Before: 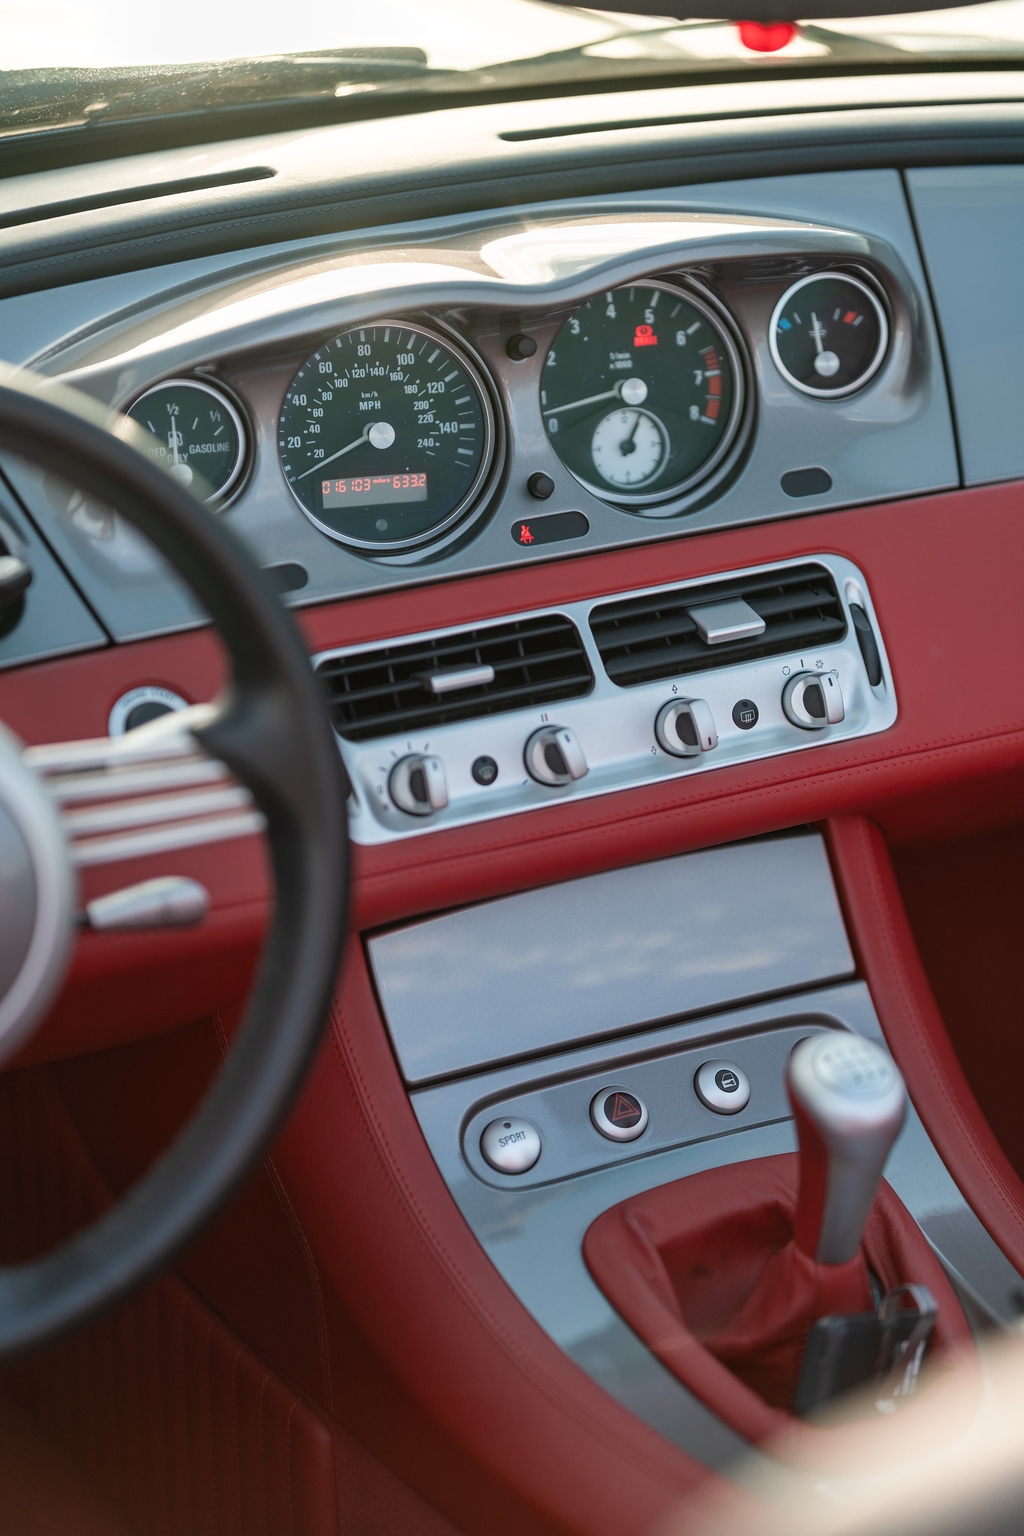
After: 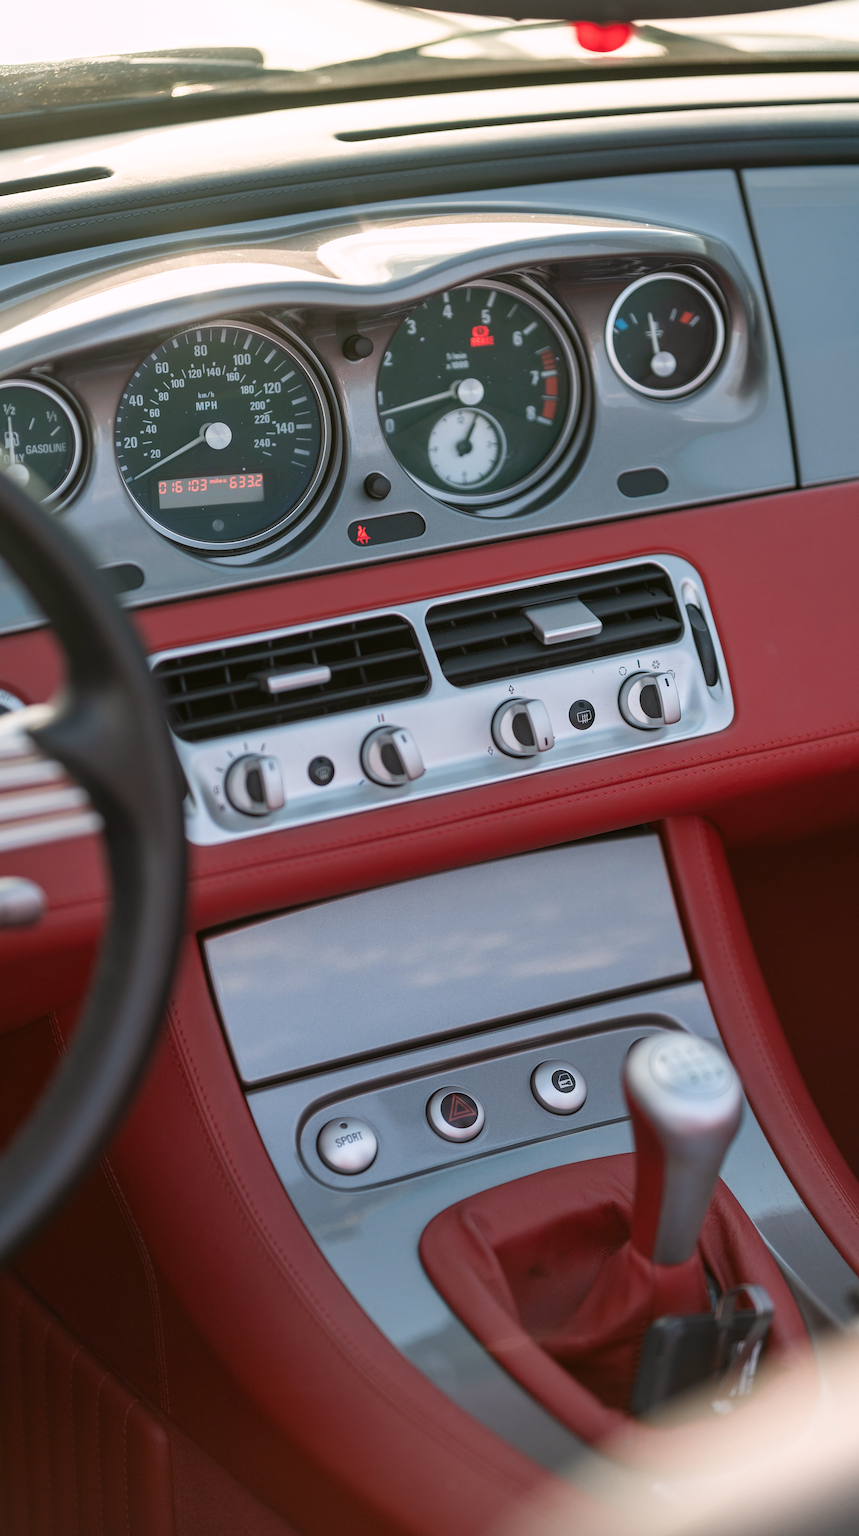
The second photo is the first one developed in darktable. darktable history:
color correction: highlights a* 3.13, highlights b* -1.18, shadows a* -0.112, shadows b* 1.98, saturation 0.983
crop: left 16.014%
